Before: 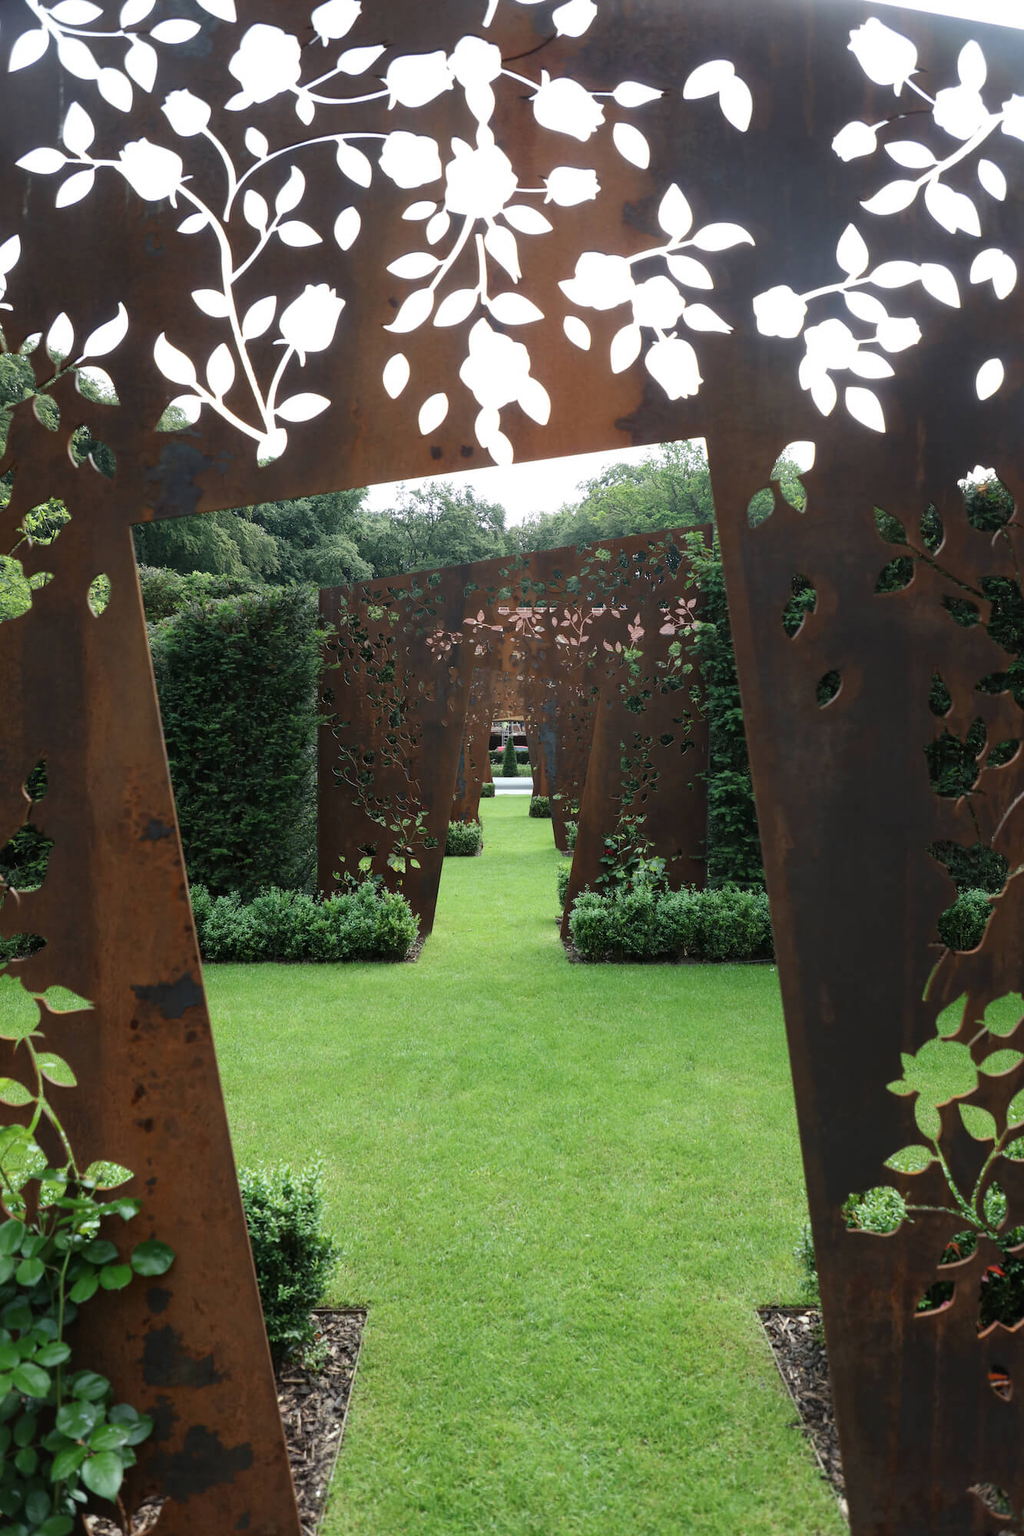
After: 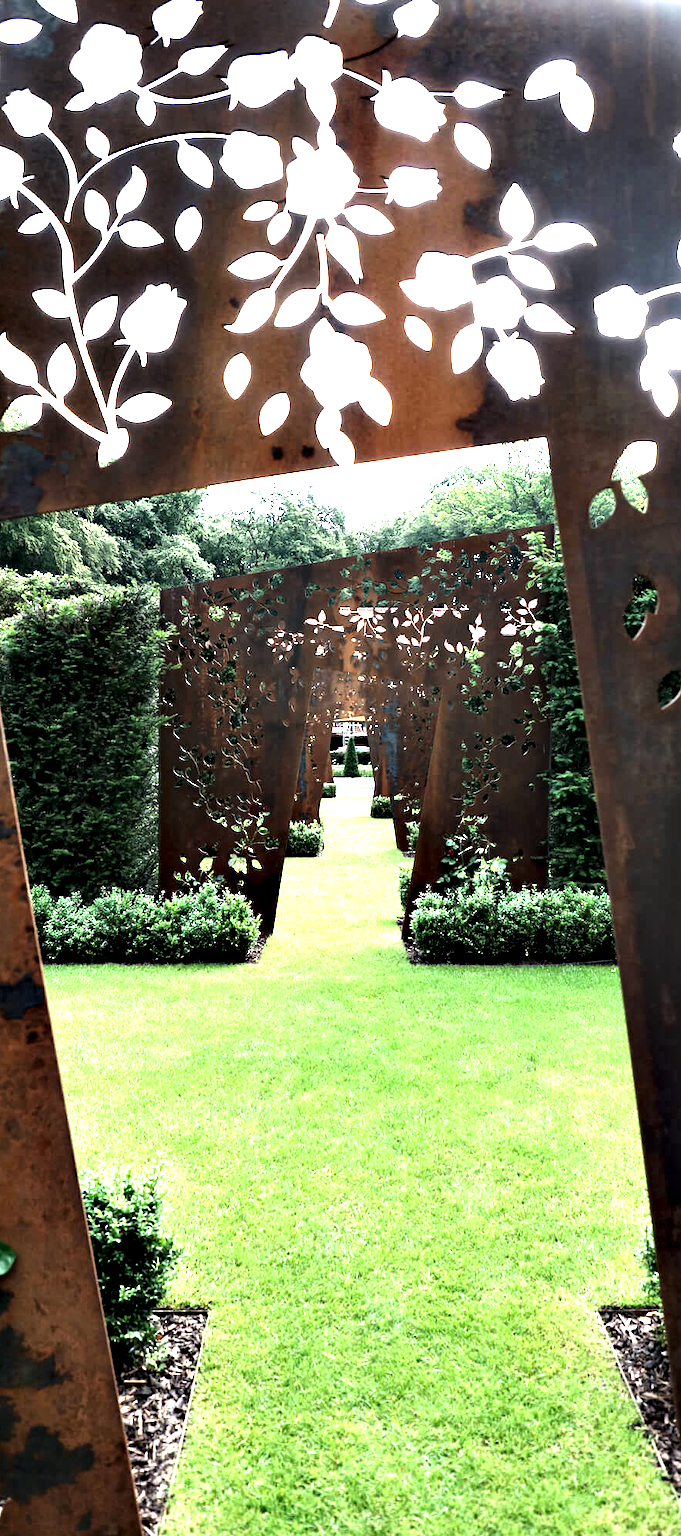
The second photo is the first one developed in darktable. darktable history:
contrast equalizer: y [[0.6 ×6], [0.55 ×6], [0 ×6], [0 ×6], [0 ×6]]
sharpen: radius 2.864, amount 0.871, threshold 47.383
tone equalizer: -8 EV -0.743 EV, -7 EV -0.686 EV, -6 EV -0.619 EV, -5 EV -0.361 EV, -3 EV 0.366 EV, -2 EV 0.6 EV, -1 EV 0.684 EV, +0 EV 0.747 EV, edges refinement/feathering 500, mask exposure compensation -1.57 EV, preserve details no
exposure: exposure 0.747 EV, compensate exposure bias true, compensate highlight preservation false
crop and rotate: left 15.599%, right 17.787%
